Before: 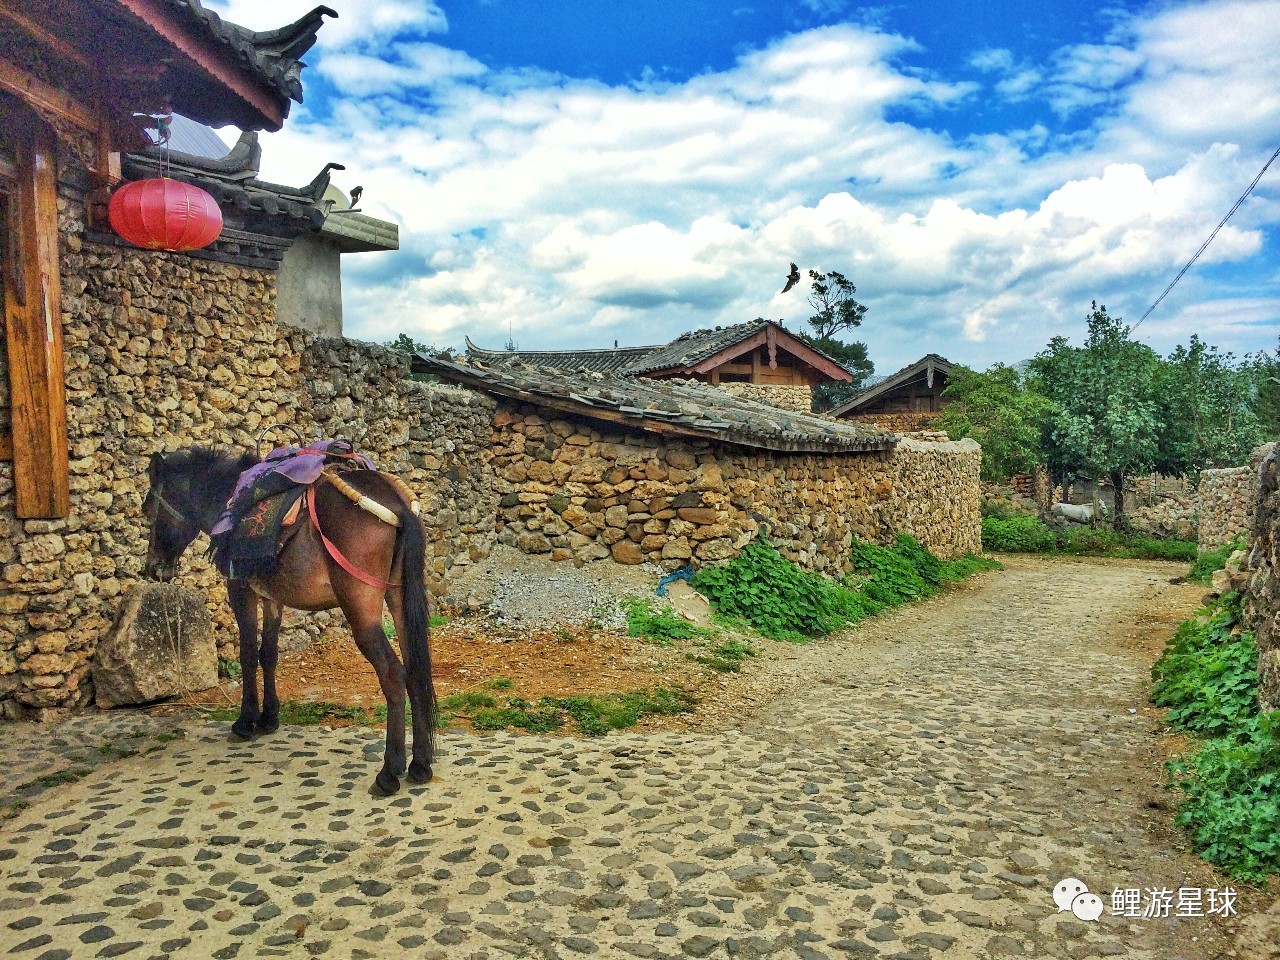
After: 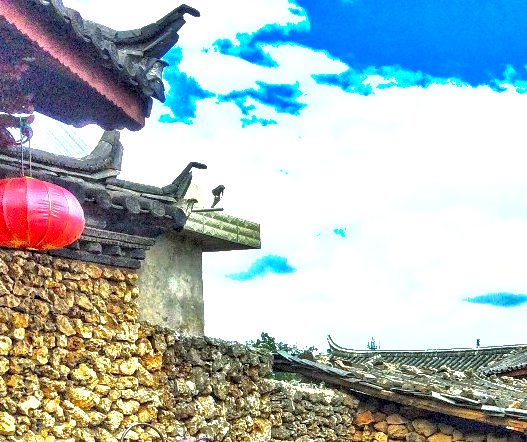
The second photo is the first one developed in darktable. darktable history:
shadows and highlights: on, module defaults
exposure: exposure 0.732 EV, compensate exposure bias true, compensate highlight preservation false
crop and rotate: left 10.847%, top 0.113%, right 47.959%, bottom 53.84%
color balance rgb: perceptual saturation grading › global saturation 19.79%, perceptual brilliance grading › global brilliance 12.778%
local contrast: highlights 60%, shadows 61%, detail 160%
